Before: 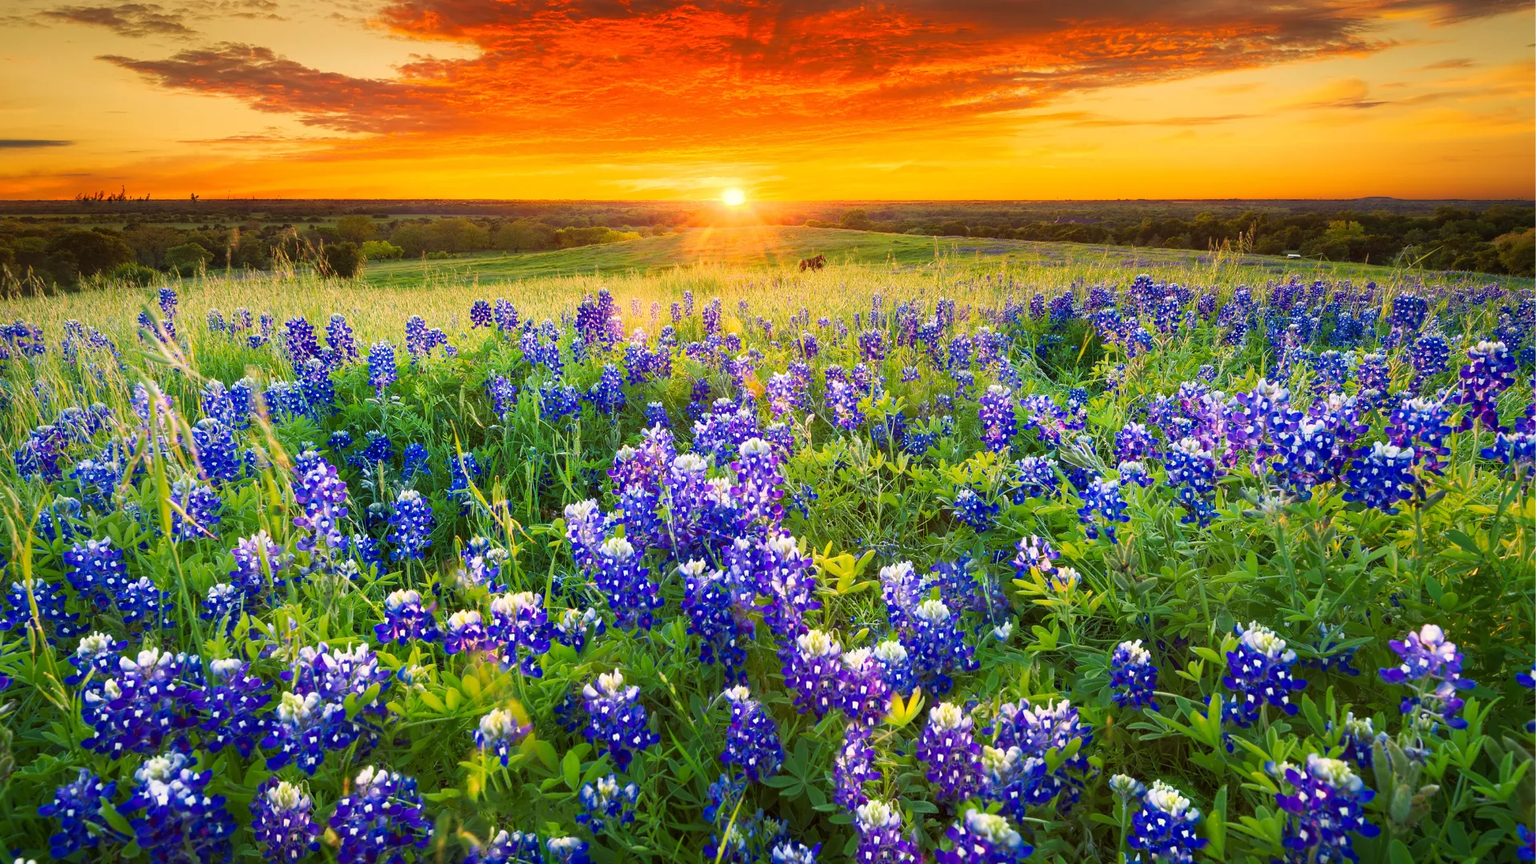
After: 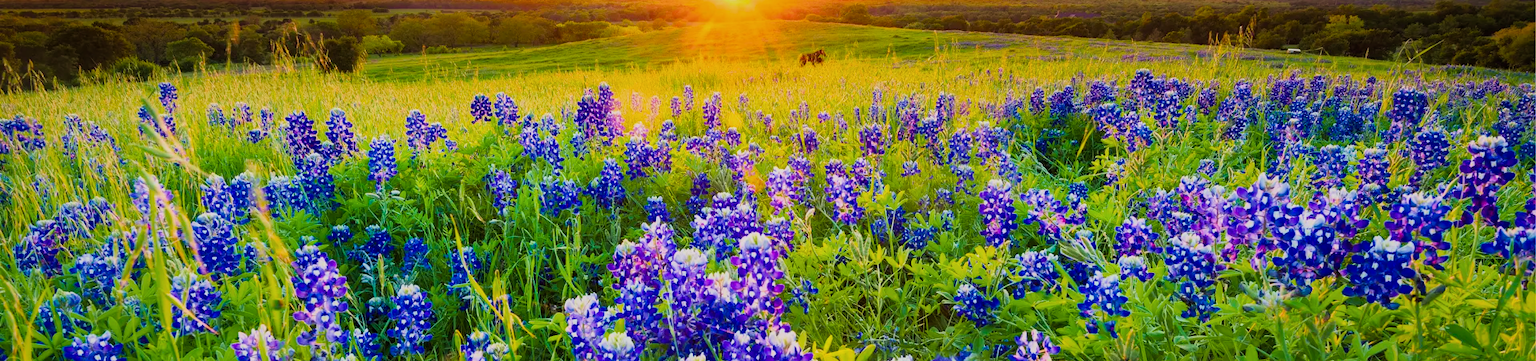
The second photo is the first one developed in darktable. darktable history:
local contrast: mode bilateral grid, contrast 20, coarseness 49, detail 119%, midtone range 0.2
exposure: black level correction -0.005, exposure 0.052 EV, compensate exposure bias true, compensate highlight preservation false
crop and rotate: top 23.888%, bottom 34.232%
filmic rgb: black relative exposure -7.65 EV, white relative exposure 4.56 EV, hardness 3.61, iterations of high-quality reconstruction 0
tone equalizer: on, module defaults
velvia: on, module defaults
color balance rgb: perceptual saturation grading › global saturation 25.743%, global vibrance 20%
